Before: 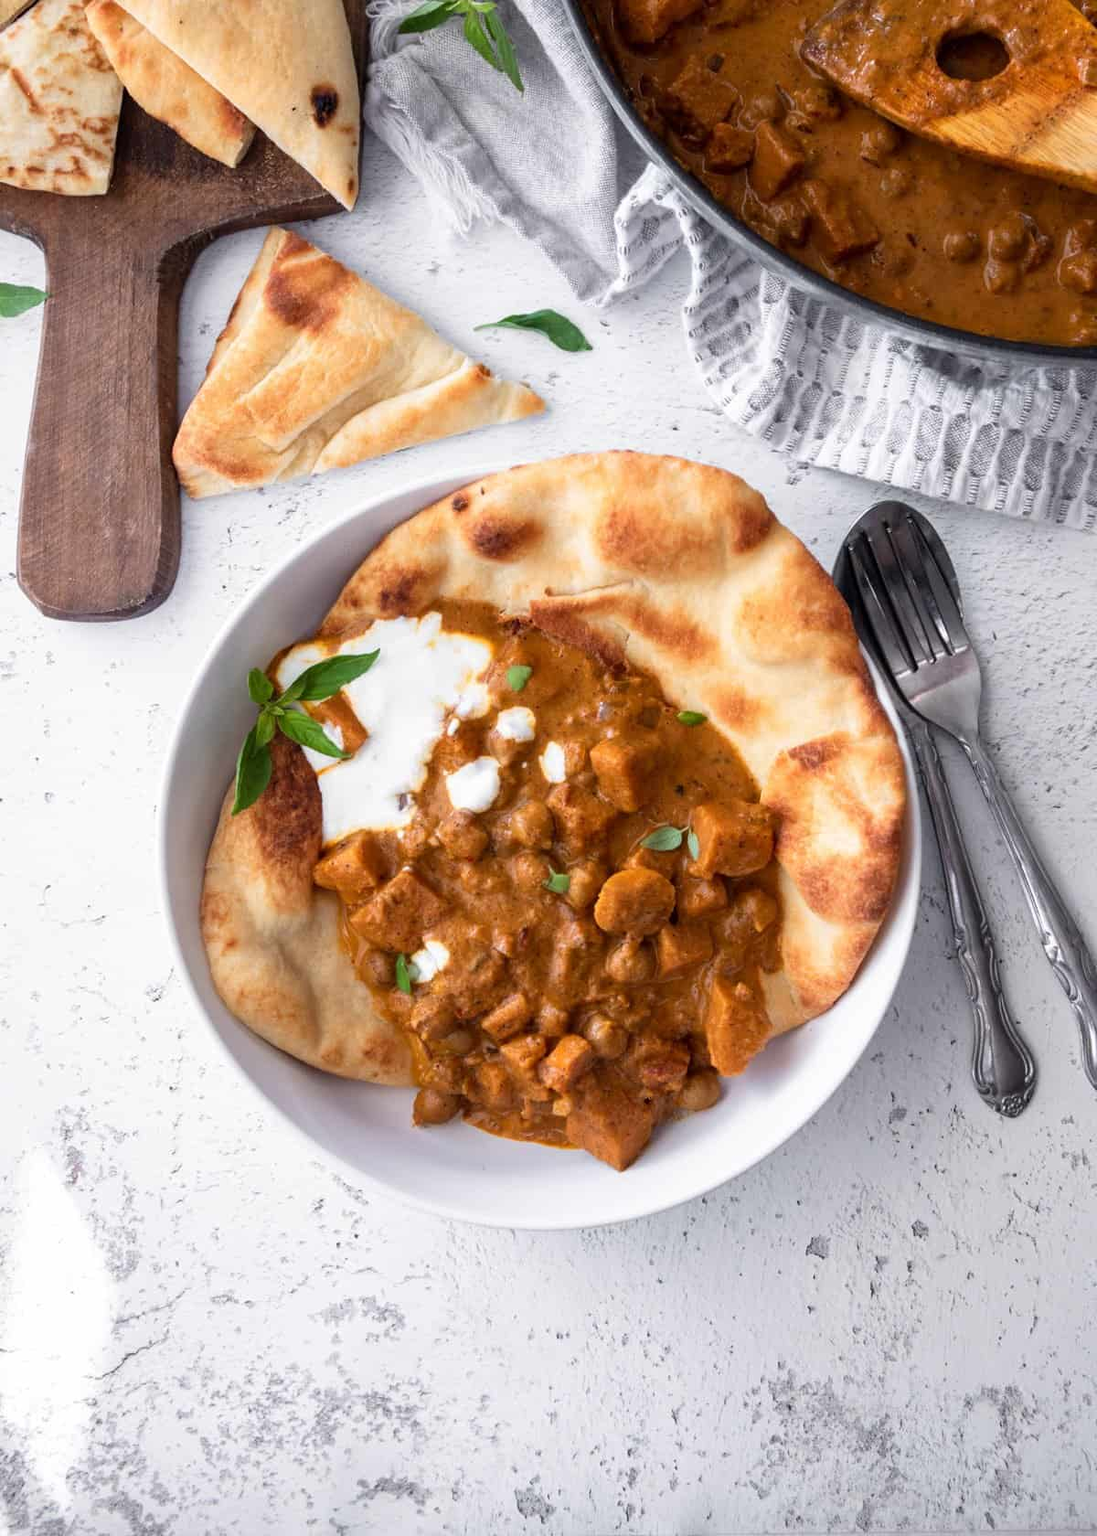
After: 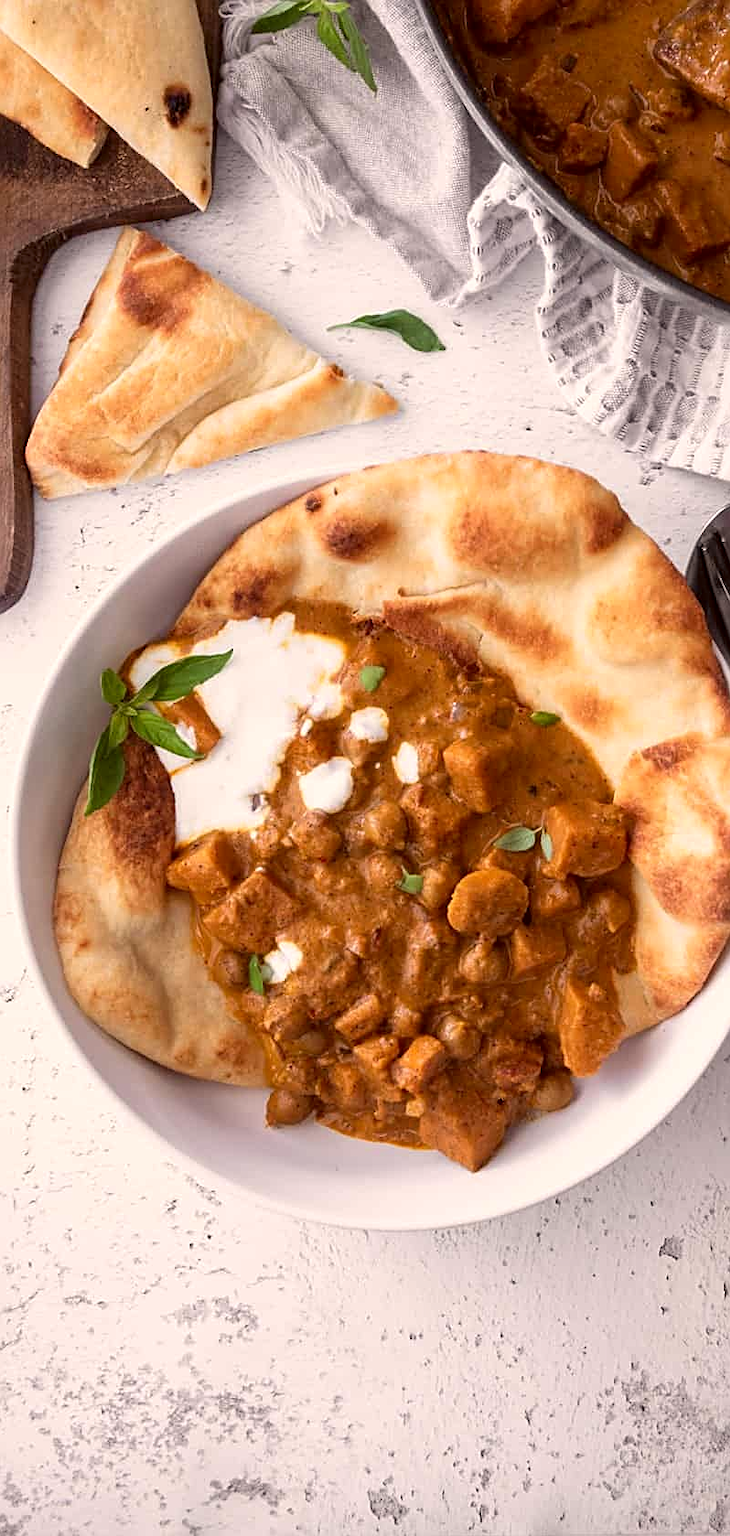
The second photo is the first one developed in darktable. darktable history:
crop and rotate: left 13.473%, right 19.905%
sharpen: on, module defaults
color correction: highlights a* 6.1, highlights b* 8.35, shadows a* 6.15, shadows b* 7.13, saturation 0.919
